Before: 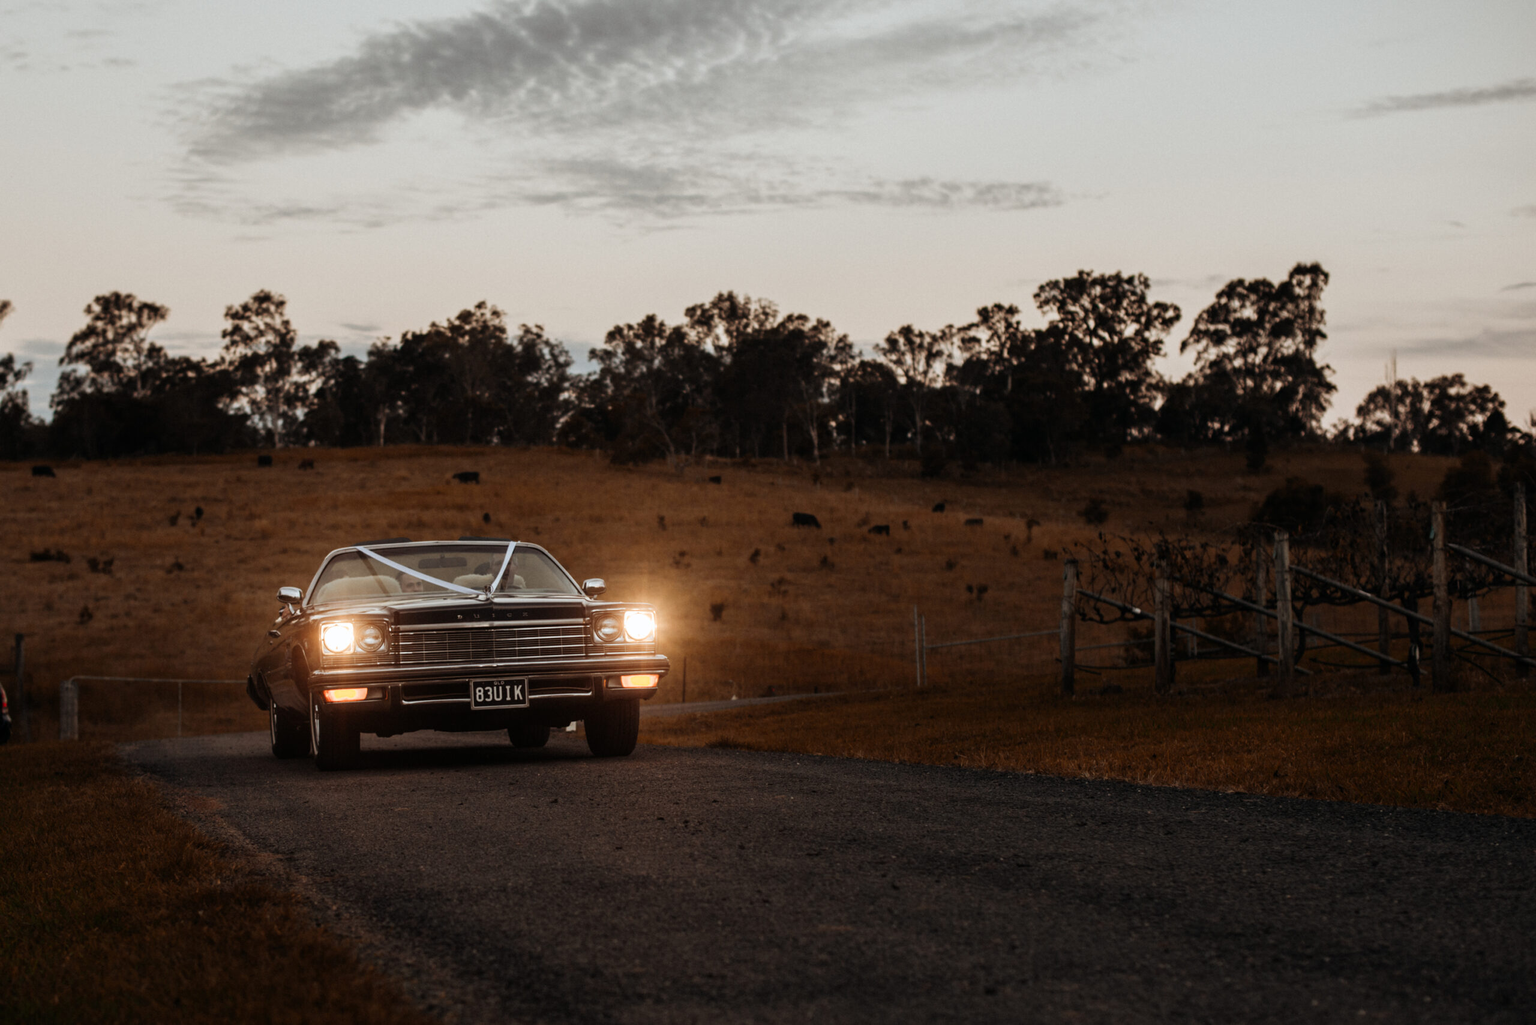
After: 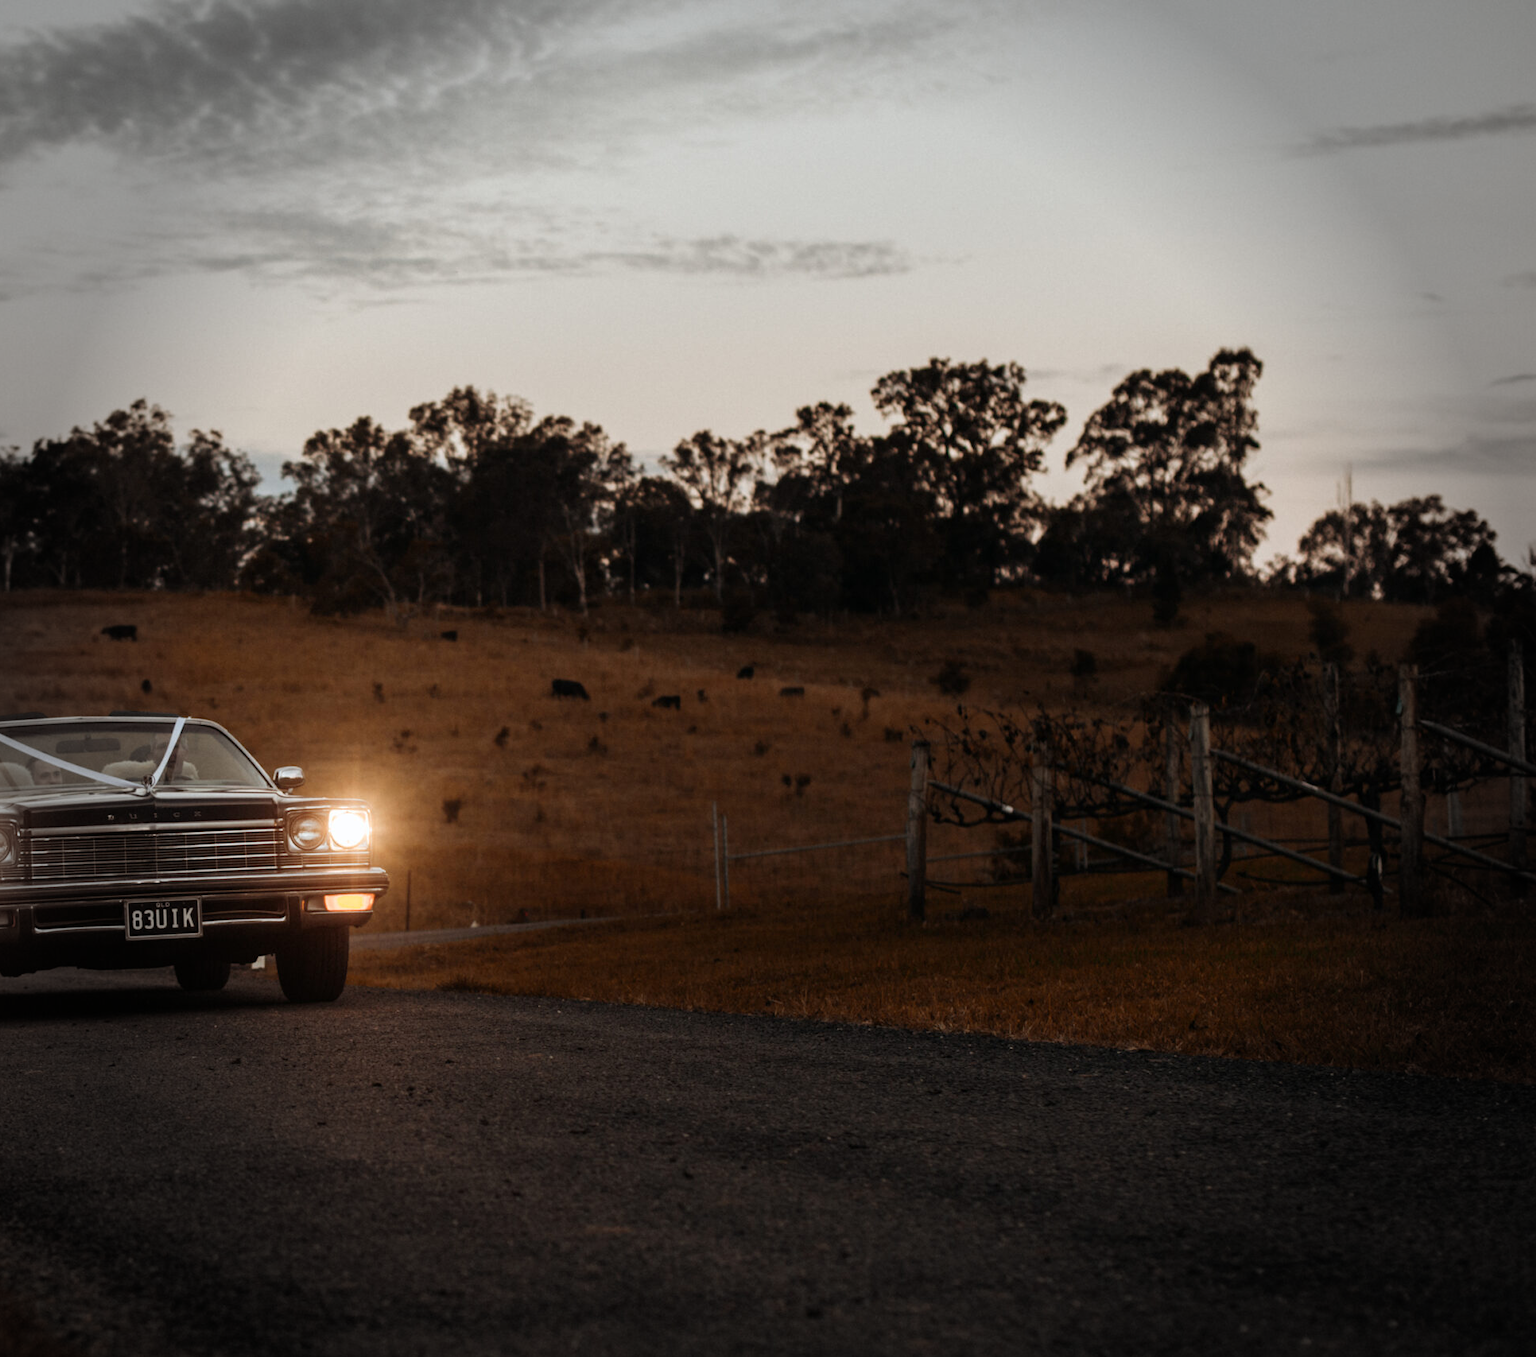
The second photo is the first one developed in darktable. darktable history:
crop and rotate: left 24.498%
vignetting: fall-off start 75.77%, fall-off radius 26.49%, width/height ratio 0.97, unbound false
